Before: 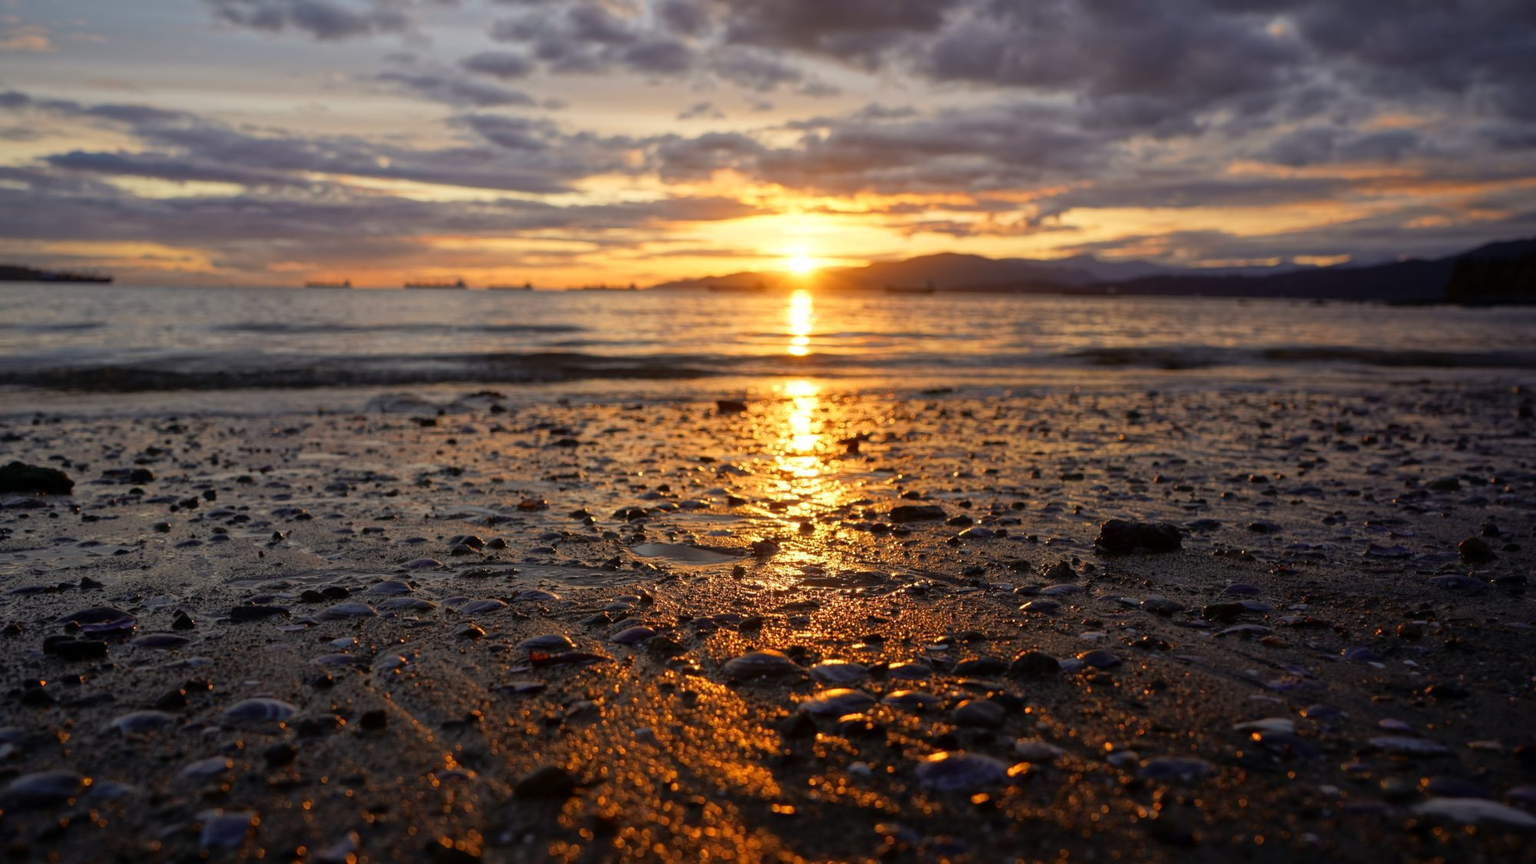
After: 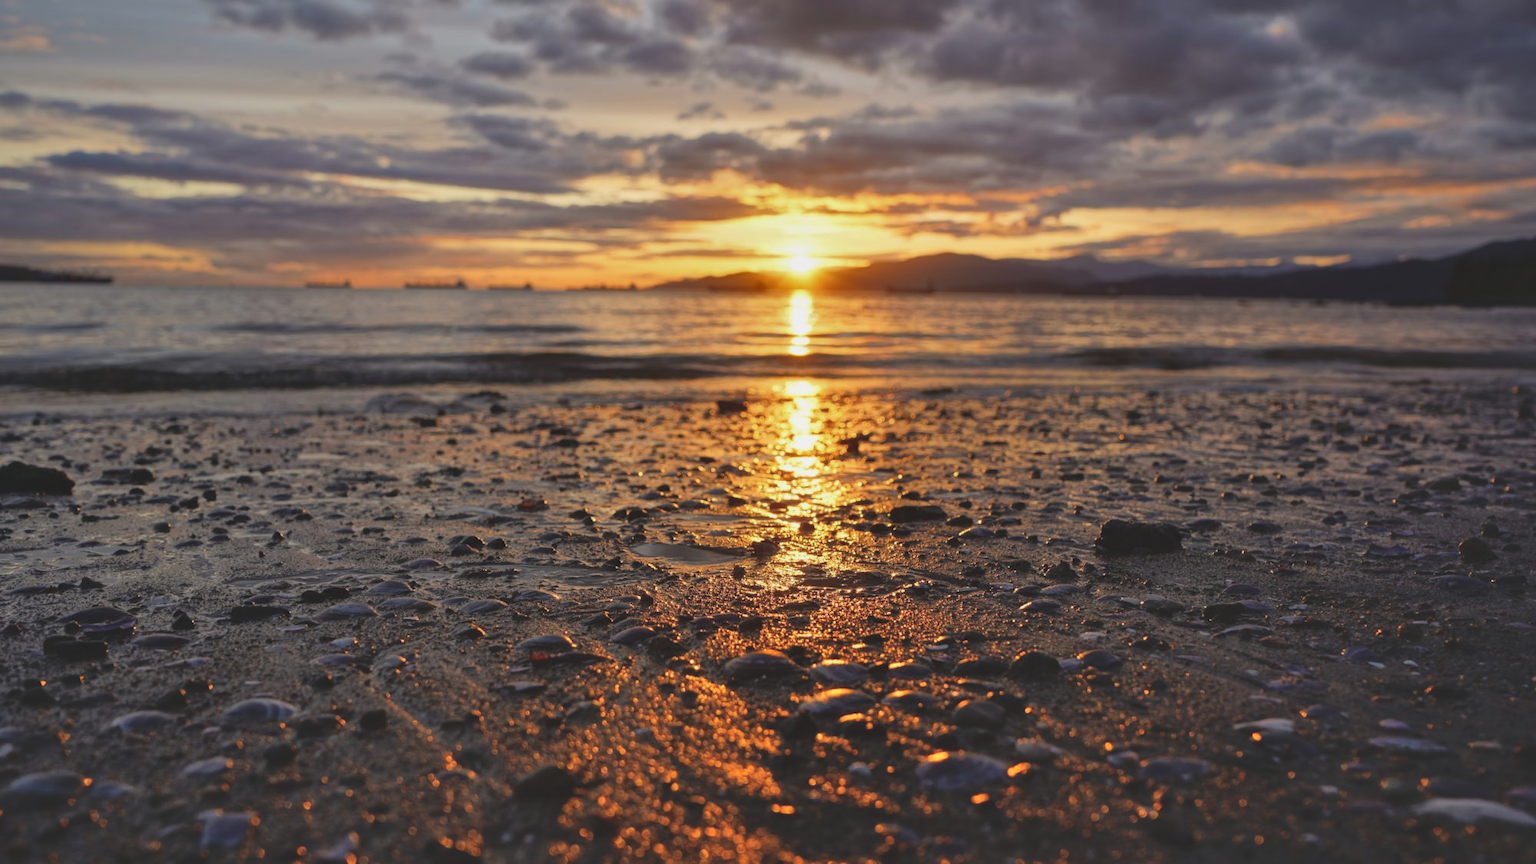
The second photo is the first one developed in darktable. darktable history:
exposure: black level correction -0.014, exposure -0.193 EV, compensate highlight preservation false
shadows and highlights: white point adjustment 0.1, highlights -70, soften with gaussian
